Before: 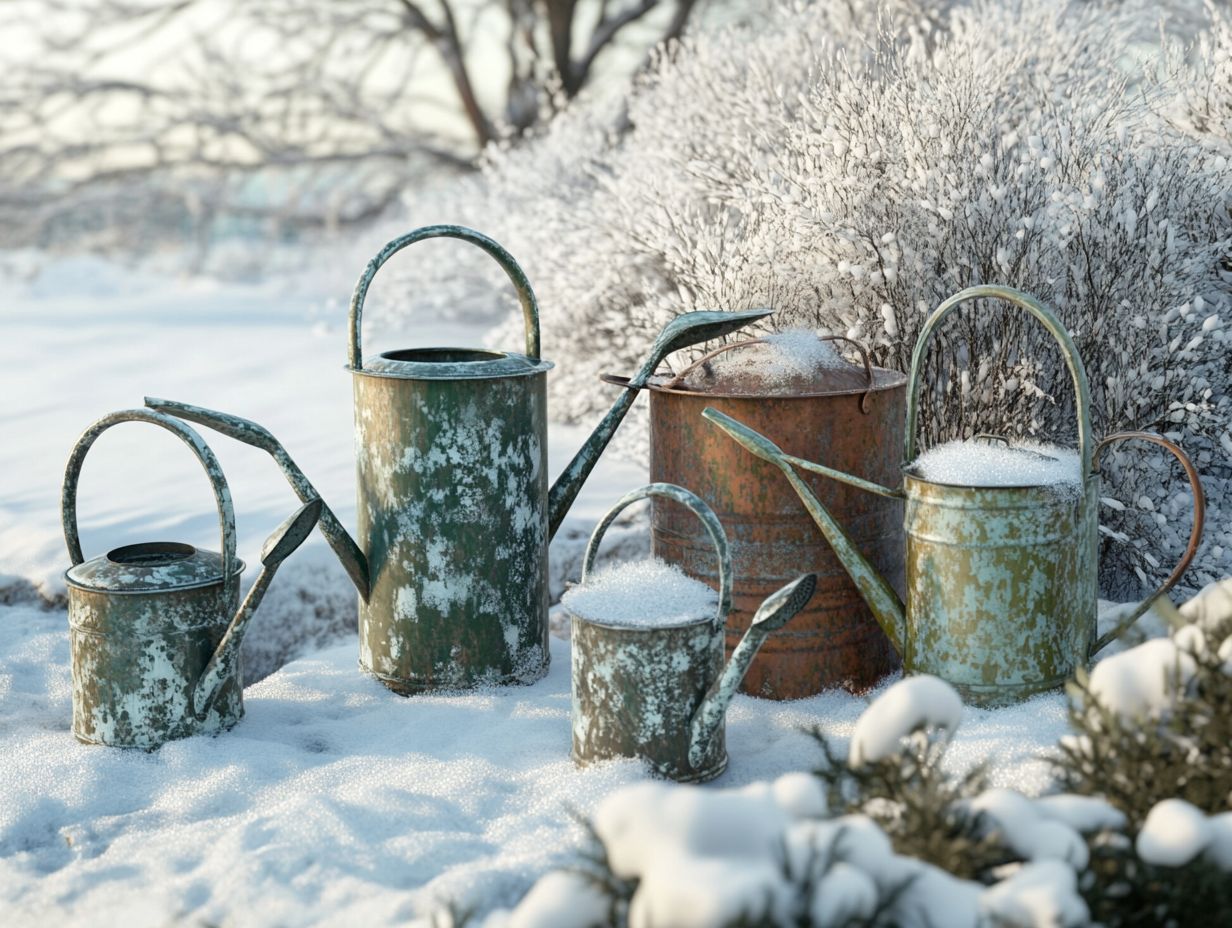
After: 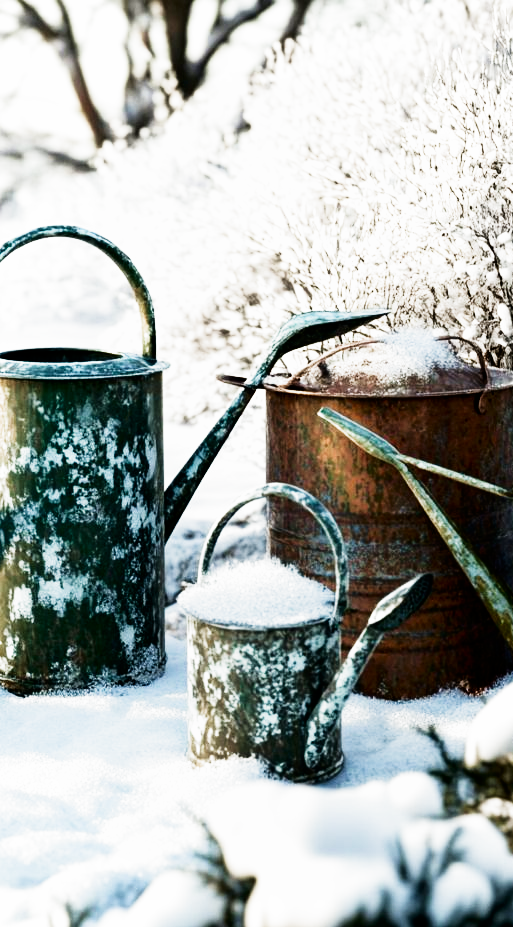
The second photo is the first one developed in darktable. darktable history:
shadows and highlights: shadows -62.32, white point adjustment -5.22, highlights 61.59
velvia: on, module defaults
tone equalizer: -8 EV -0.417 EV, -7 EV -0.389 EV, -6 EV -0.333 EV, -5 EV -0.222 EV, -3 EV 0.222 EV, -2 EV 0.333 EV, -1 EV 0.389 EV, +0 EV 0.417 EV, edges refinement/feathering 500, mask exposure compensation -1.57 EV, preserve details no
crop: left 31.229%, right 27.105%
filmic rgb: black relative exposure -6.43 EV, white relative exposure 2.43 EV, threshold 3 EV, hardness 5.27, latitude 0.1%, contrast 1.425, highlights saturation mix 2%, preserve chrominance no, color science v5 (2021), contrast in shadows safe, contrast in highlights safe, enable highlight reconstruction true
